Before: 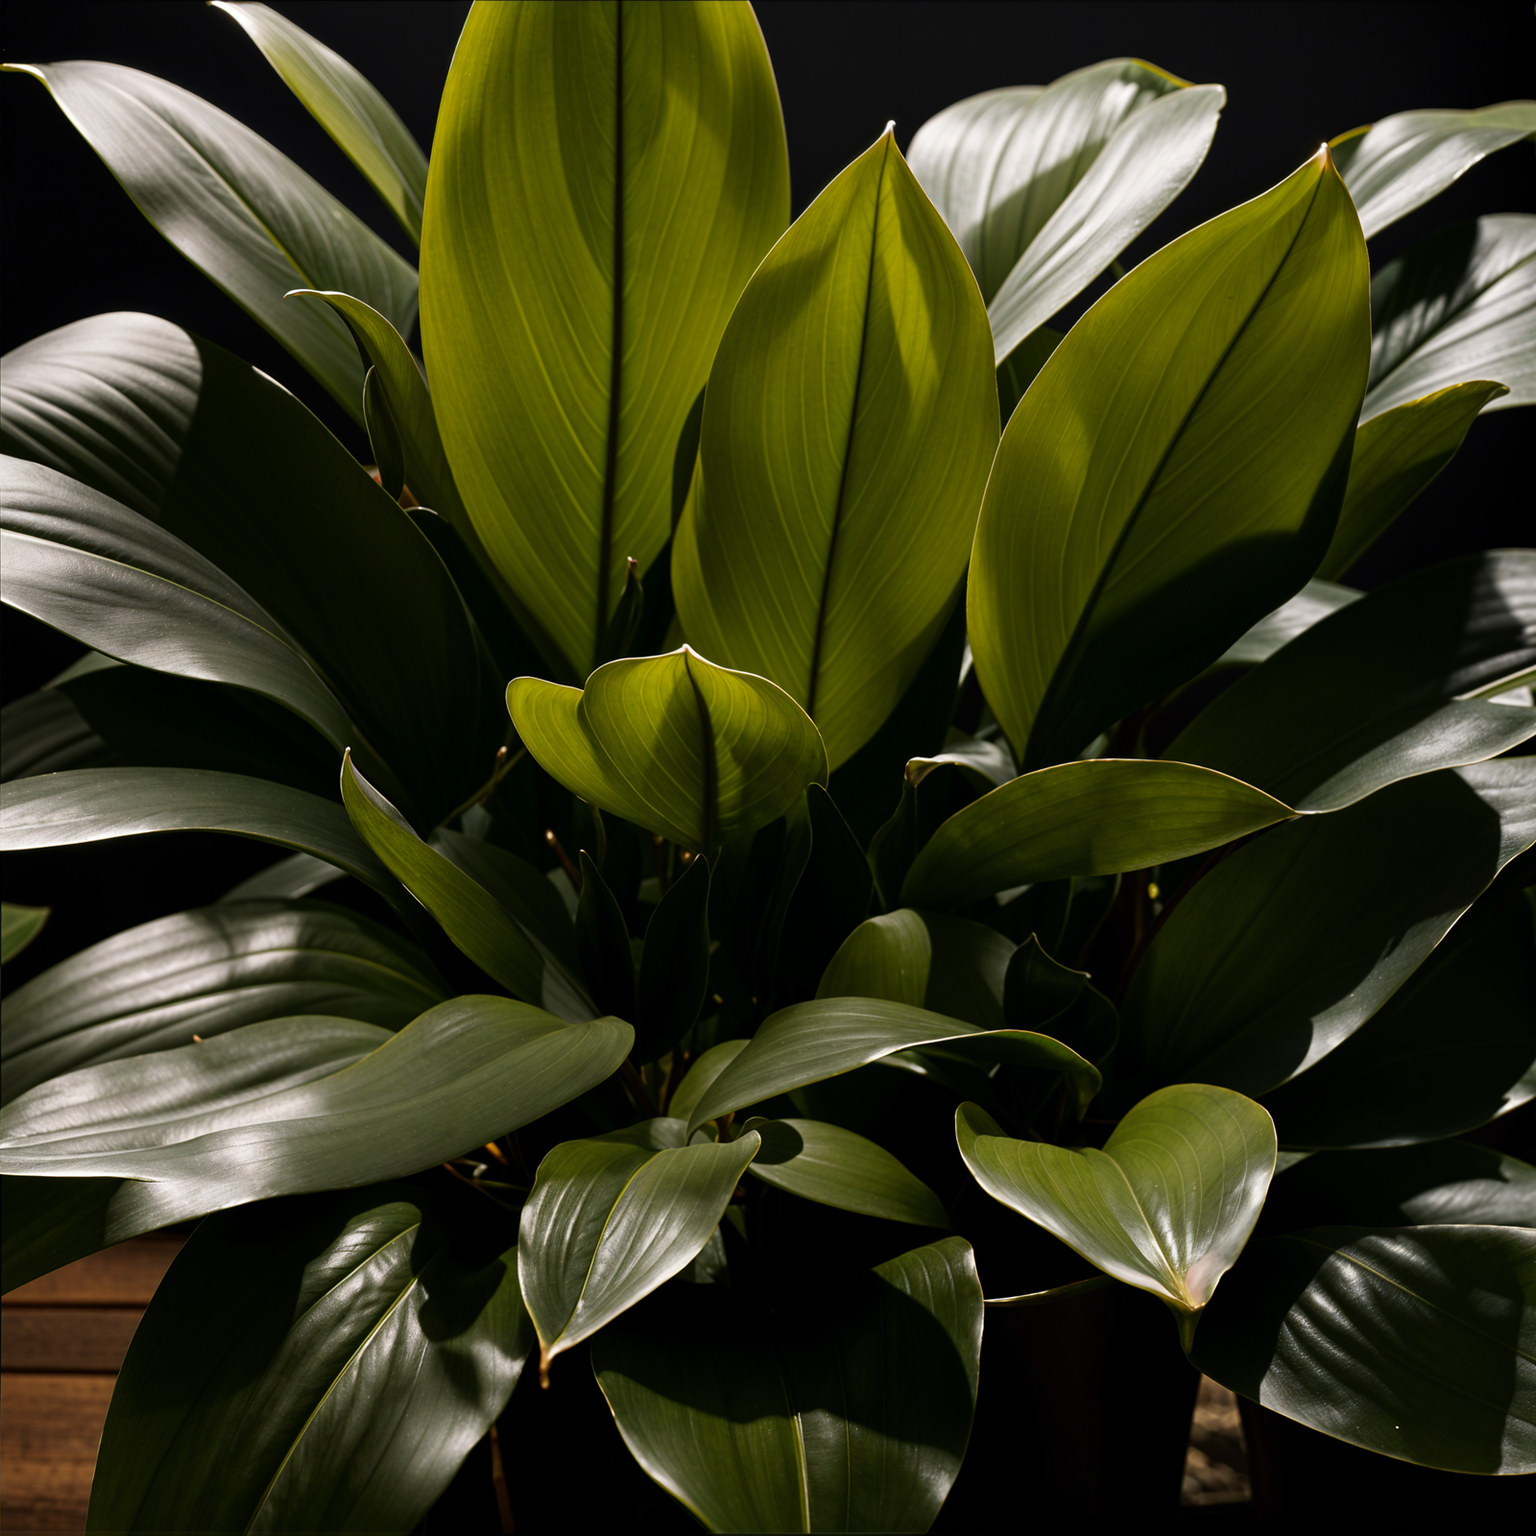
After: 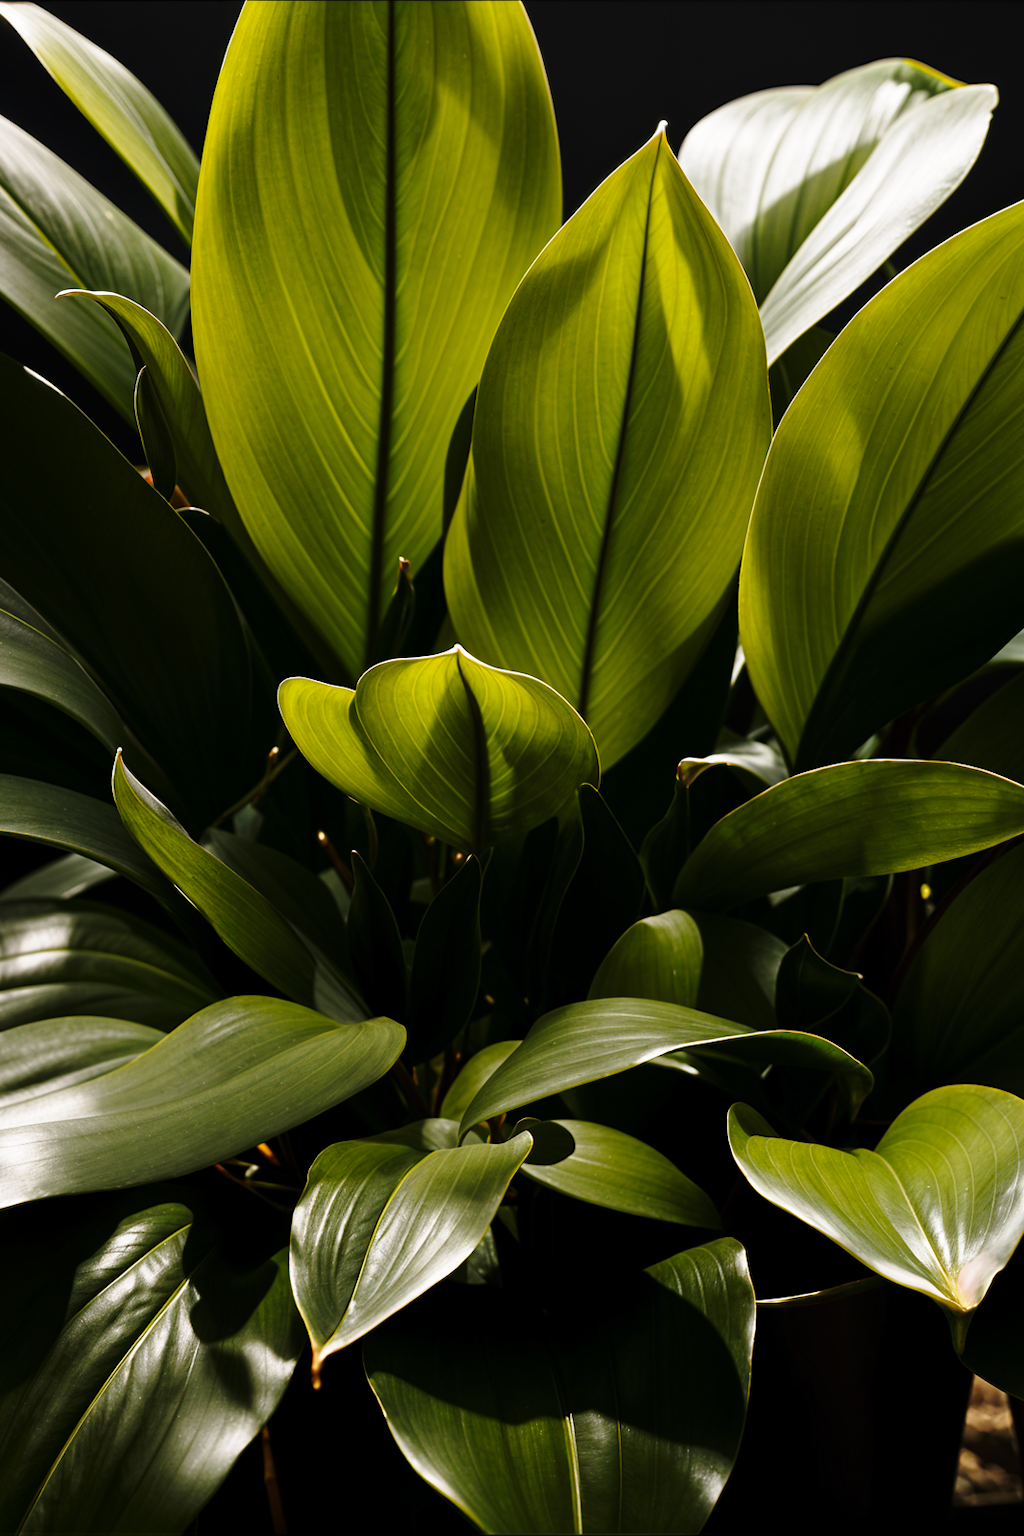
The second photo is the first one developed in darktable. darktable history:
crop and rotate: left 14.954%, right 18.407%
base curve: curves: ch0 [(0, 0) (0.028, 0.03) (0.121, 0.232) (0.46, 0.748) (0.859, 0.968) (1, 1)], preserve colors none
